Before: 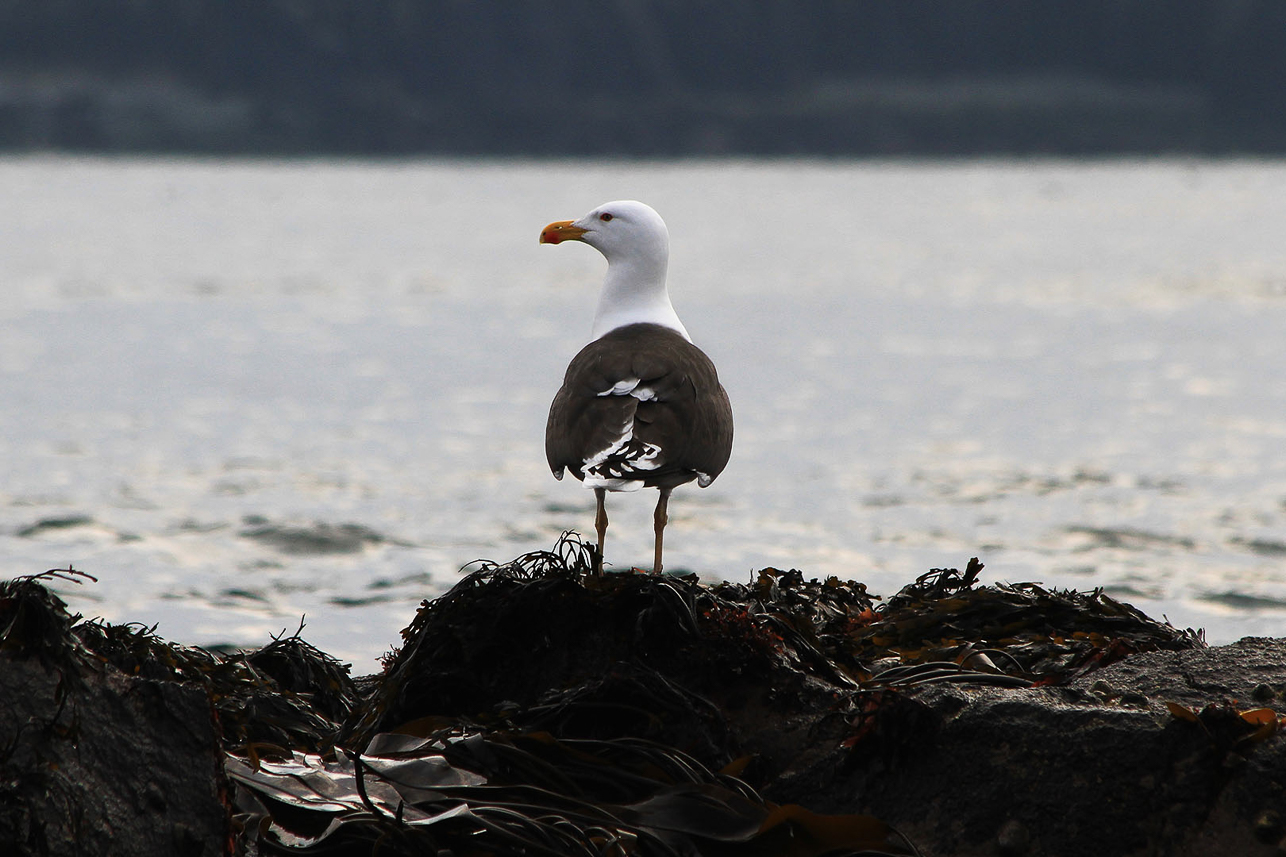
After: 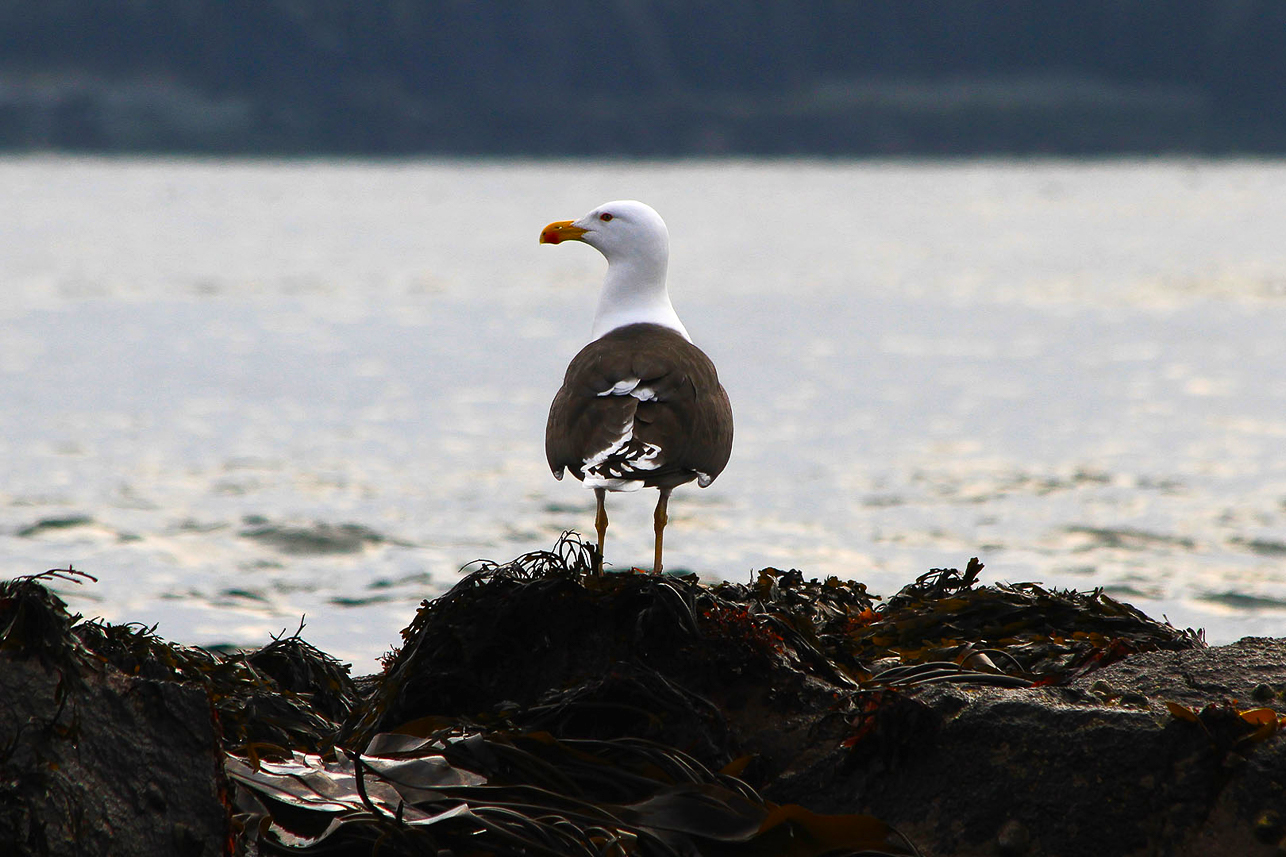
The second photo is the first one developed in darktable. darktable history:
color balance rgb: perceptual saturation grading › global saturation 35.911%, perceptual saturation grading › shadows 35.393%
exposure: black level correction 0, exposure 0.199 EV, compensate highlight preservation false
